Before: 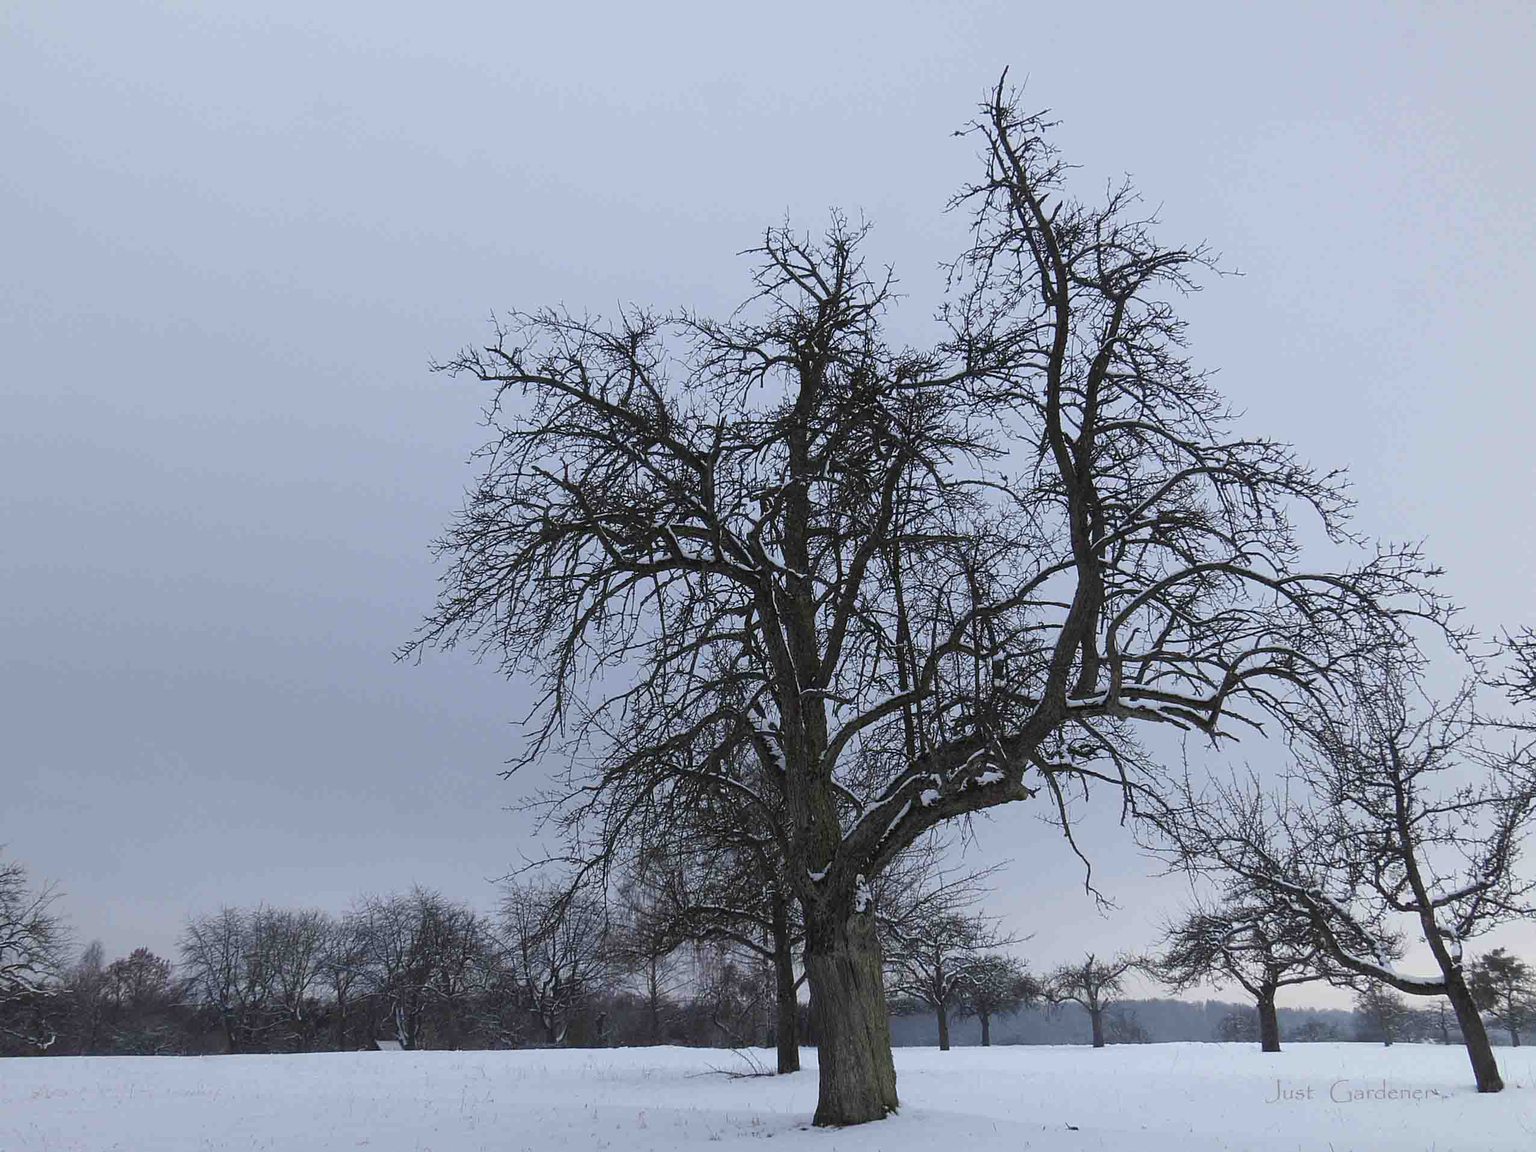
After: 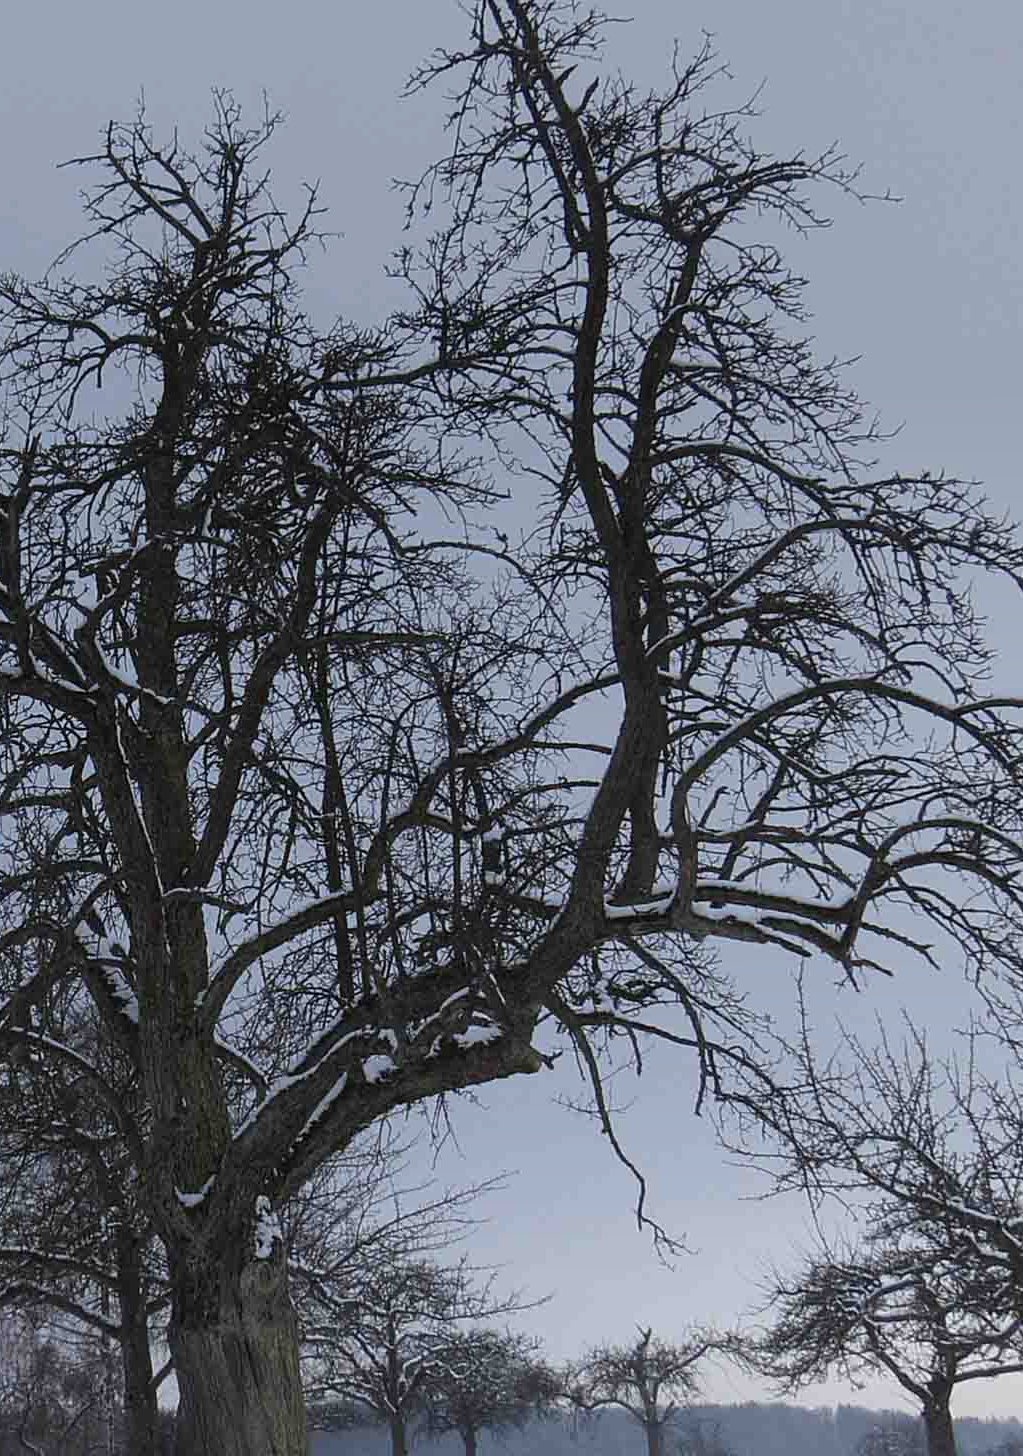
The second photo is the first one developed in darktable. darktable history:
graduated density: rotation -0.352°, offset 57.64
crop: left 45.721%, top 13.393%, right 14.118%, bottom 10.01%
